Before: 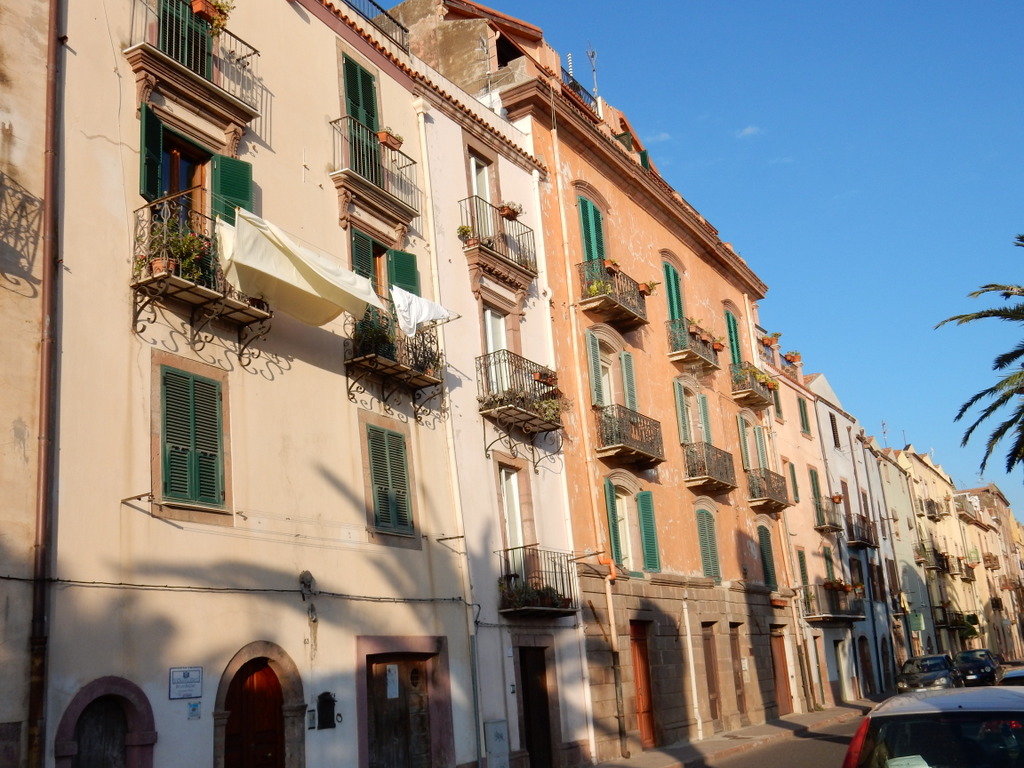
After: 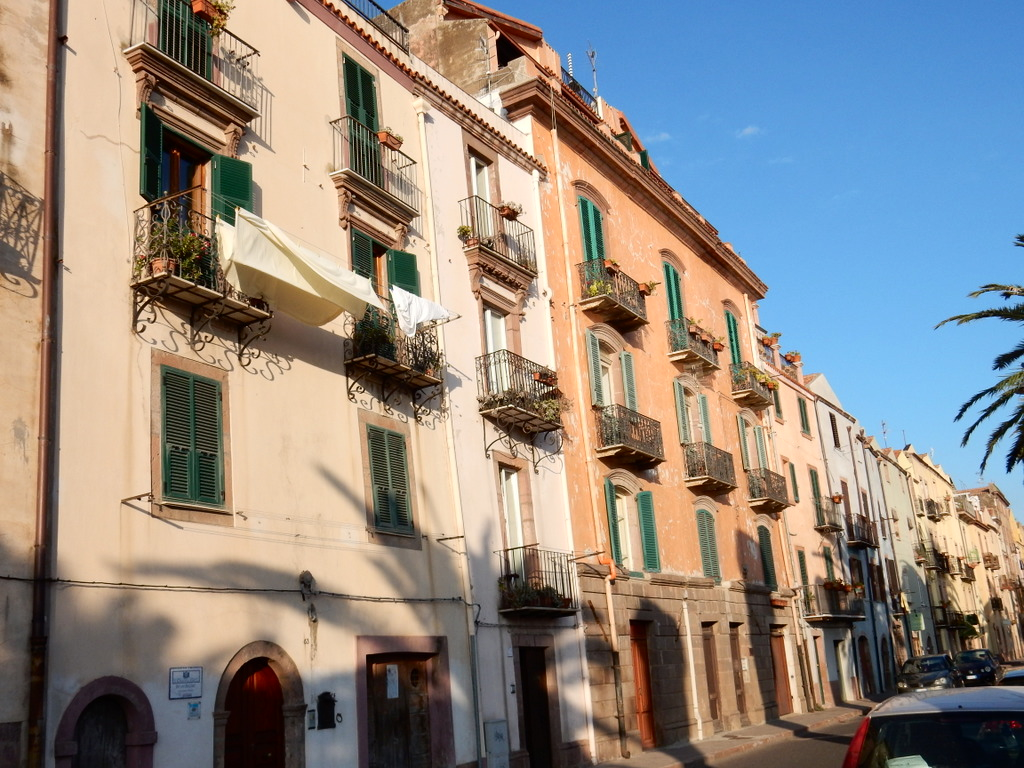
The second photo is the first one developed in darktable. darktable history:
contrast brightness saturation: contrast 0.144
